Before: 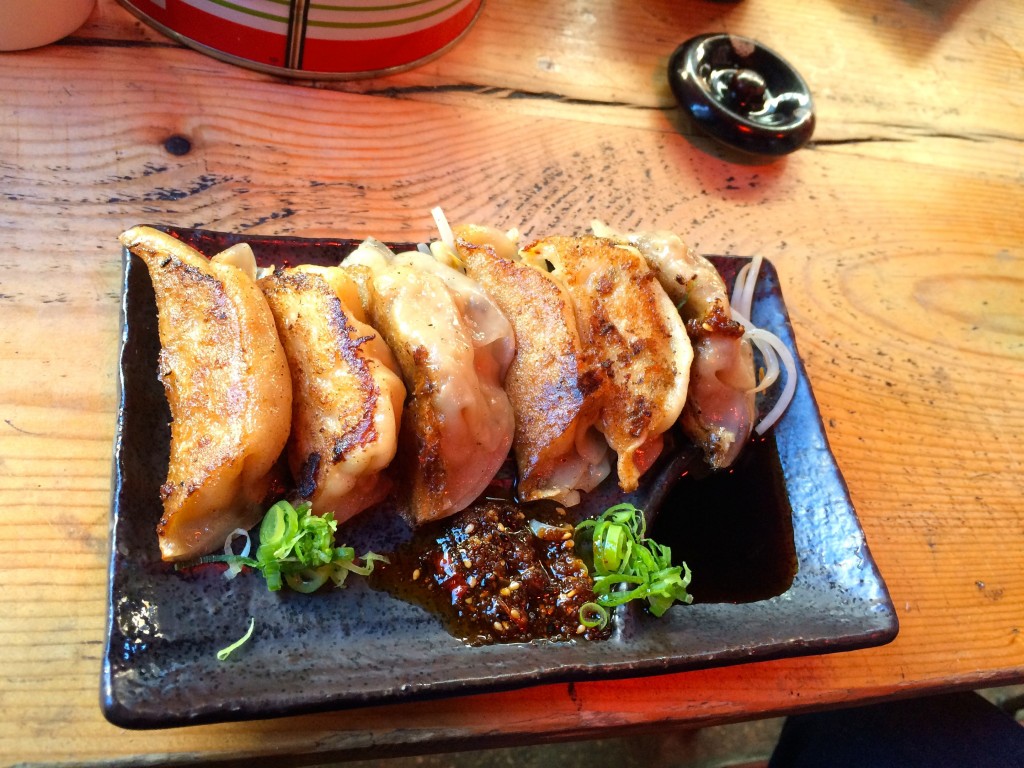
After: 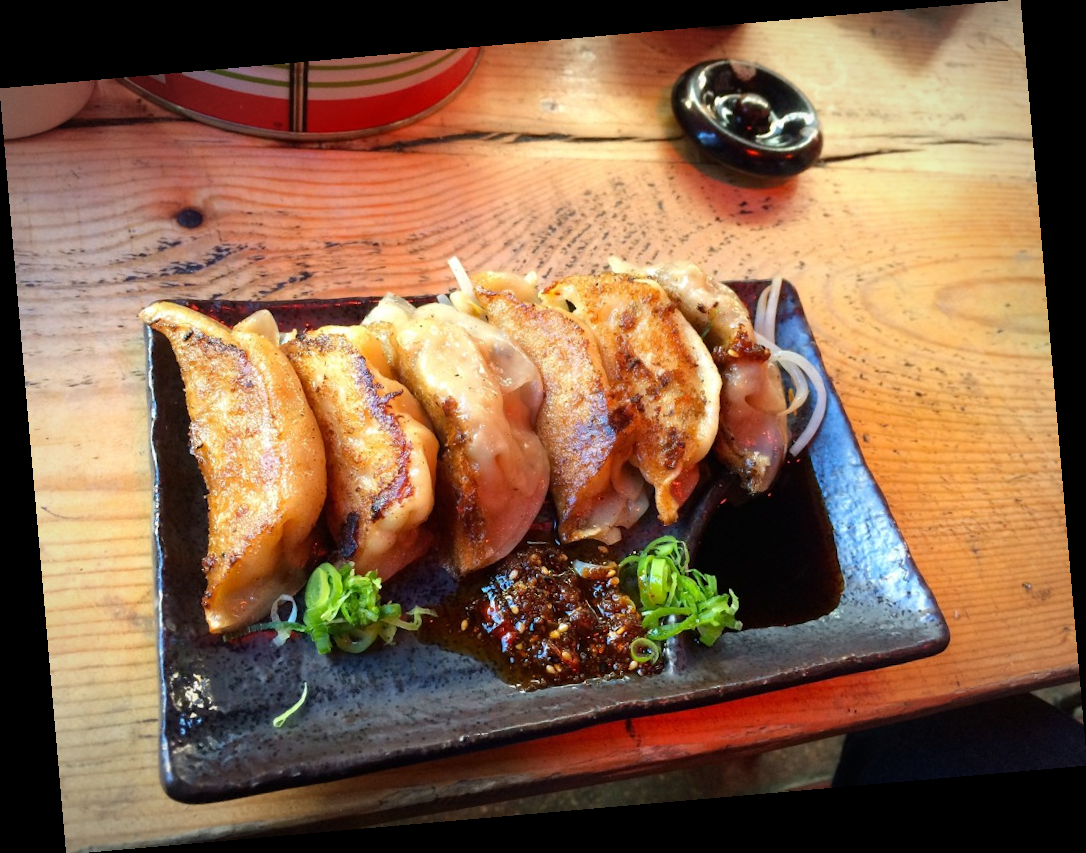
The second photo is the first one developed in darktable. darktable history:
vignetting: fall-off radius 60%, automatic ratio true
rotate and perspective: rotation -4.98°, automatic cropping off
